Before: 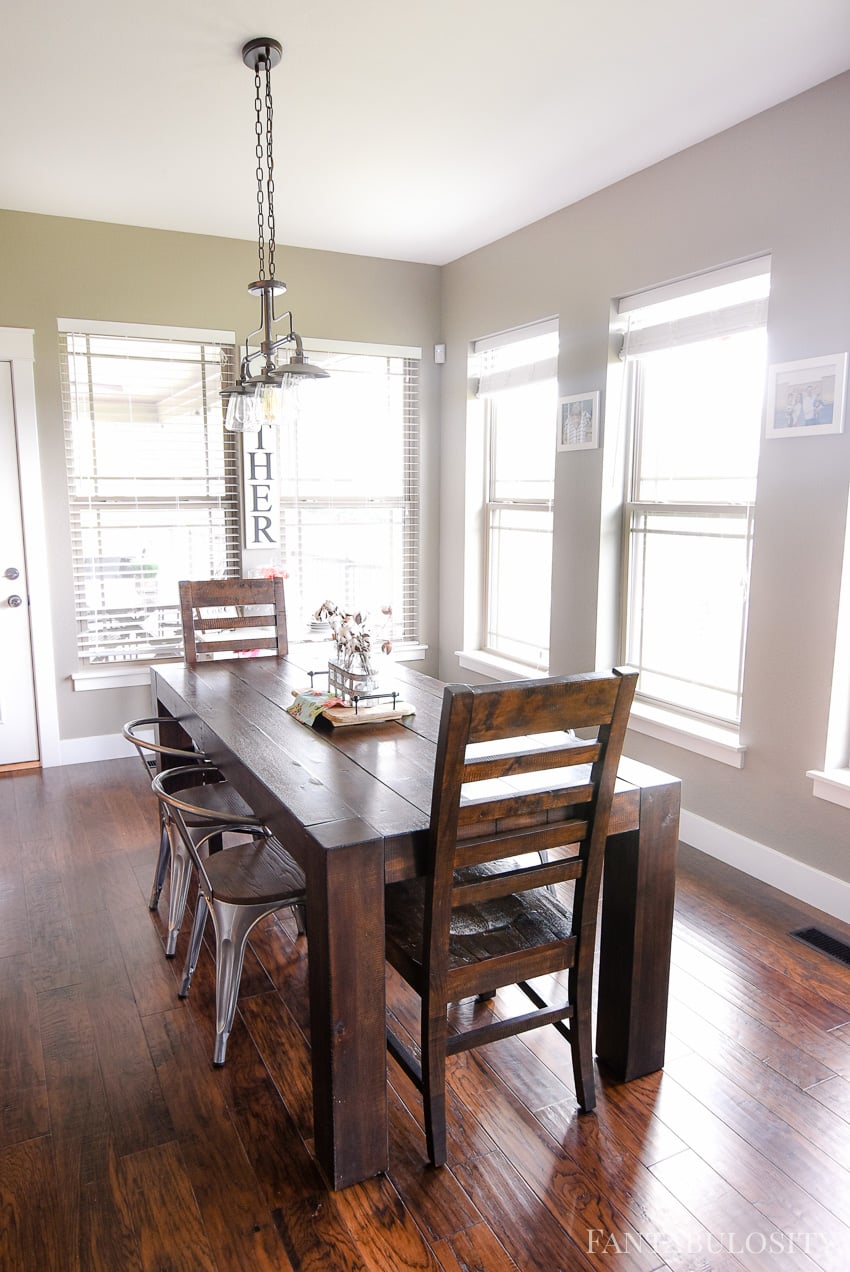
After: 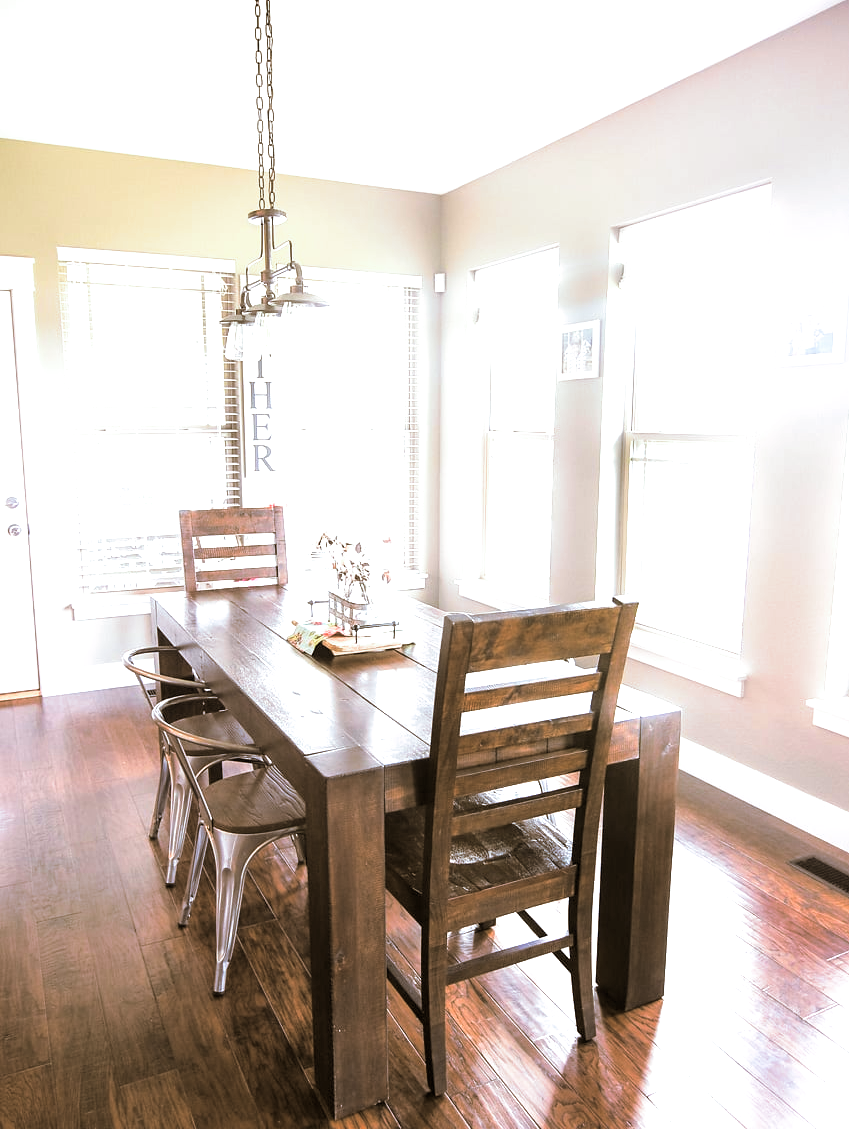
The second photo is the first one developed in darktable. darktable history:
split-toning: shadows › hue 37.98°, highlights › hue 185.58°, balance -55.261
exposure: exposure 0.935 EV, compensate highlight preservation false
crop and rotate: top 5.609%, bottom 5.609%
velvia: strength 15%
